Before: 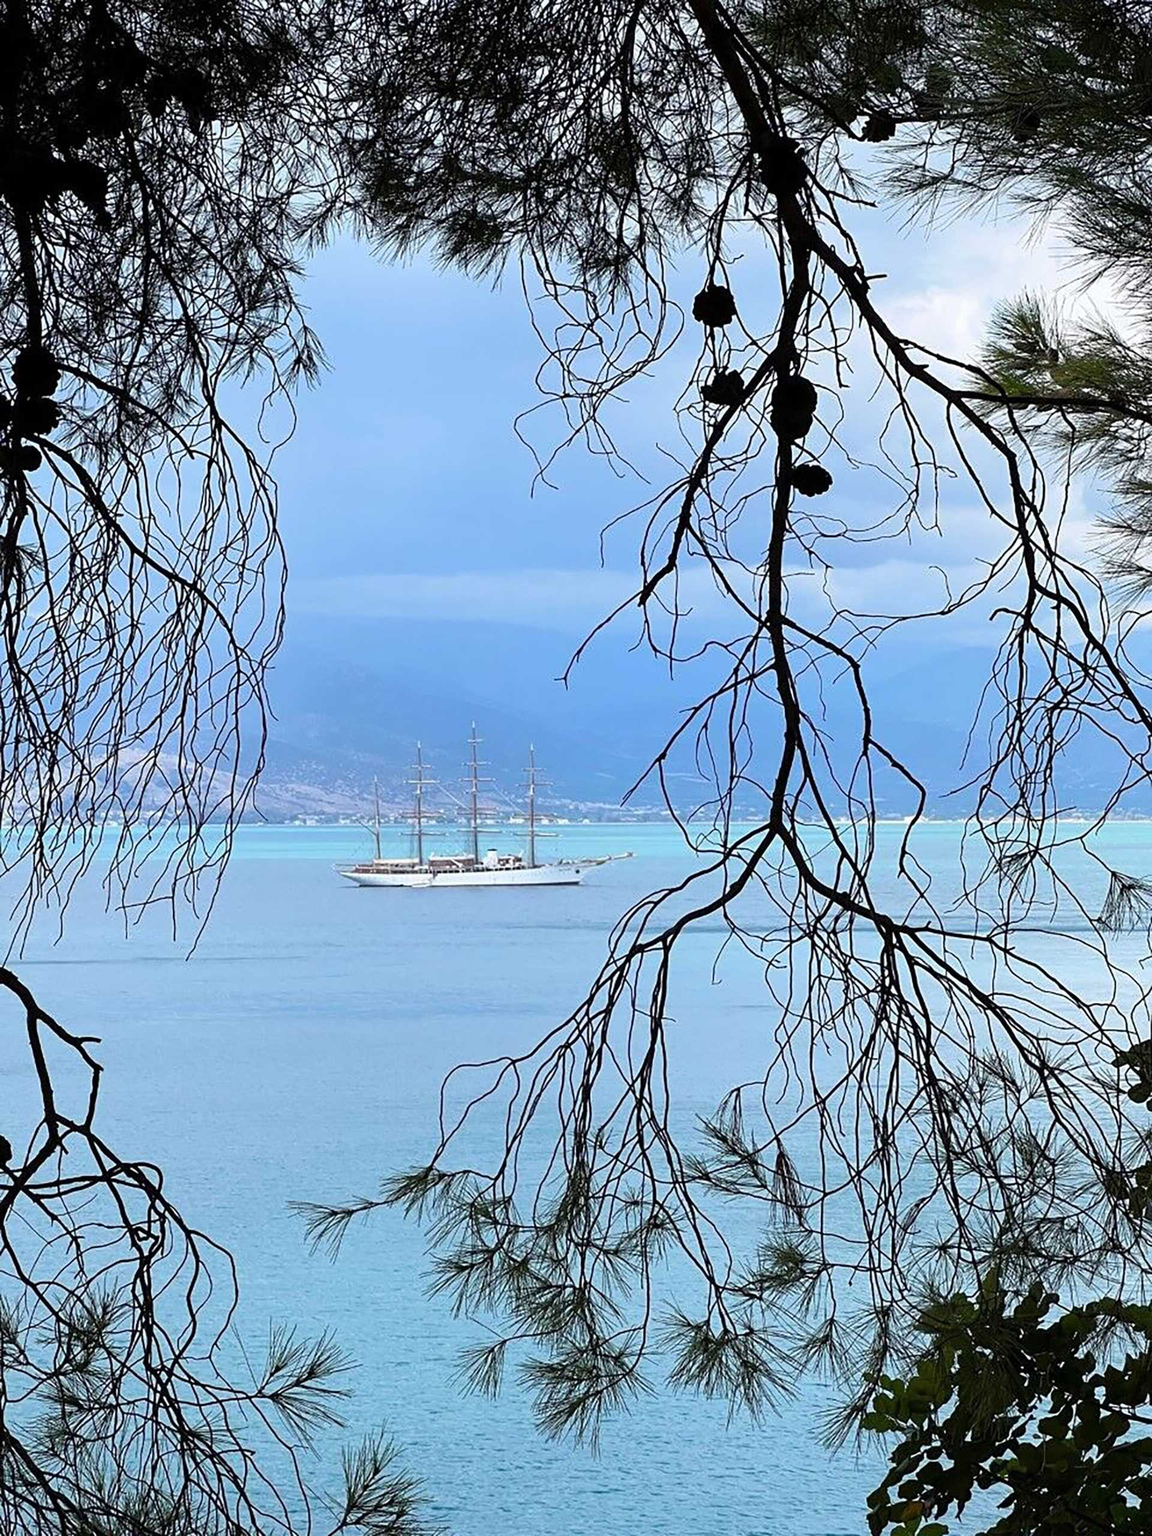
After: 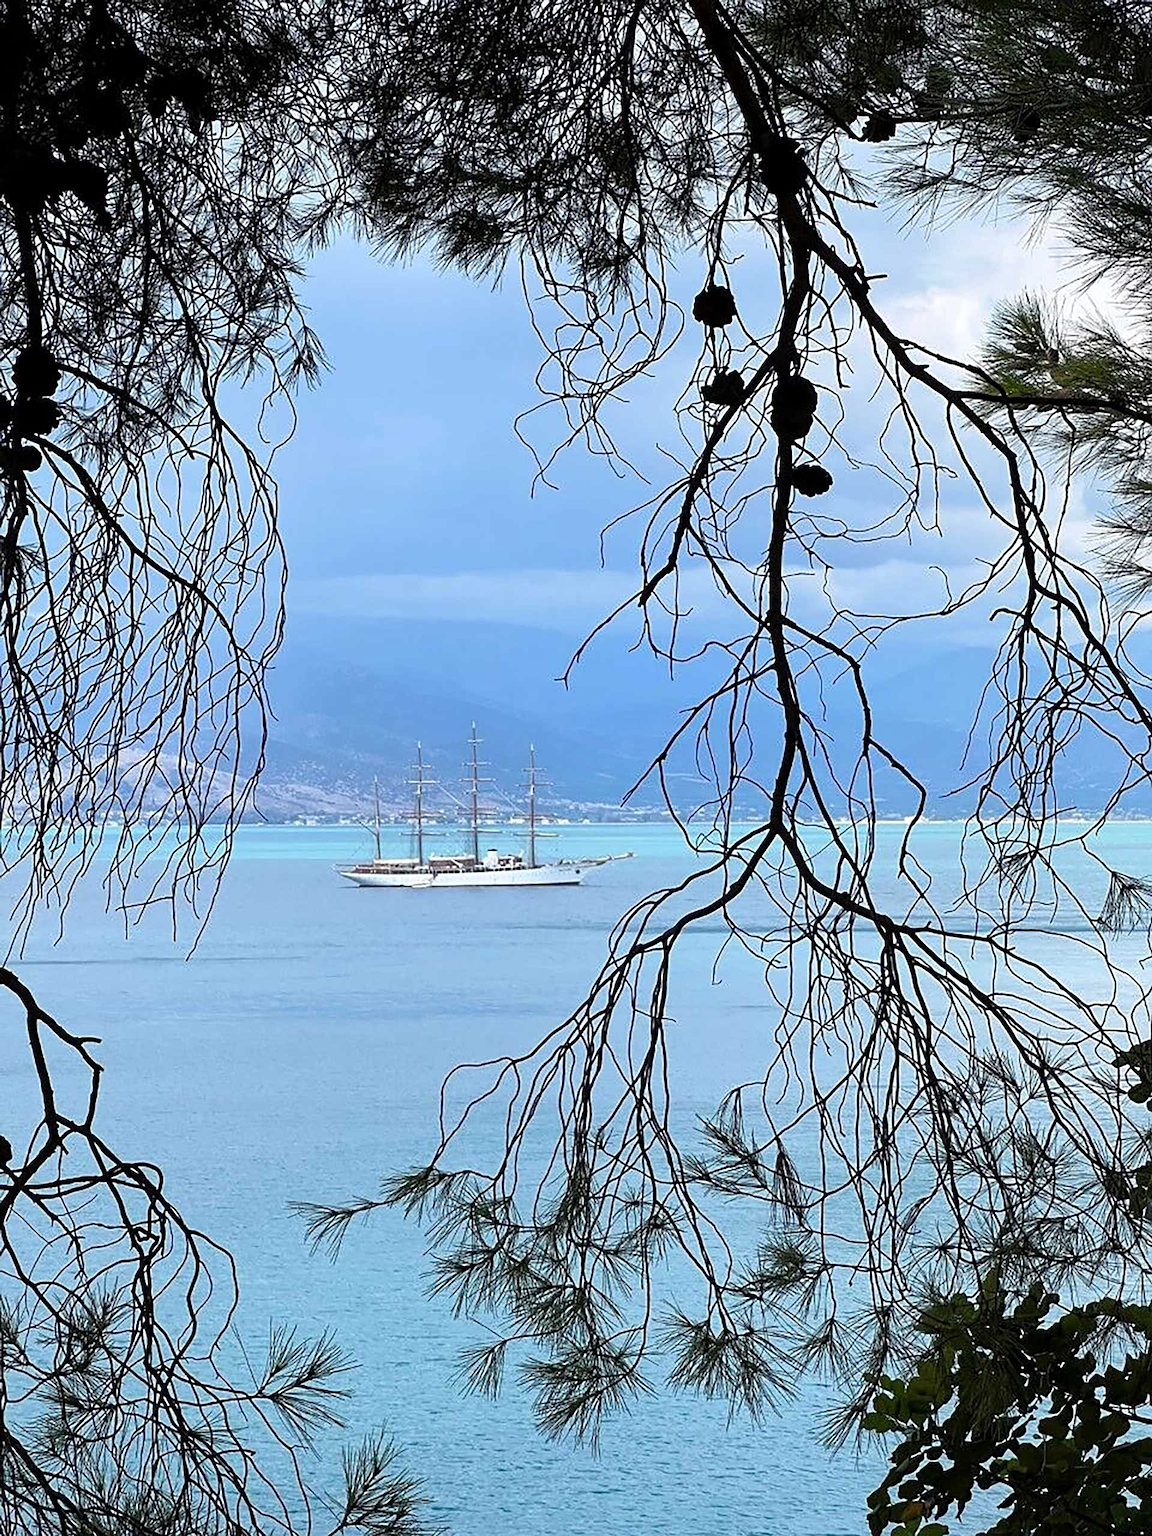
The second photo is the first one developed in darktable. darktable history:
local contrast: mode bilateral grid, contrast 20, coarseness 50, detail 120%, midtone range 0.2
sharpen: radius 0.969, amount 0.604
